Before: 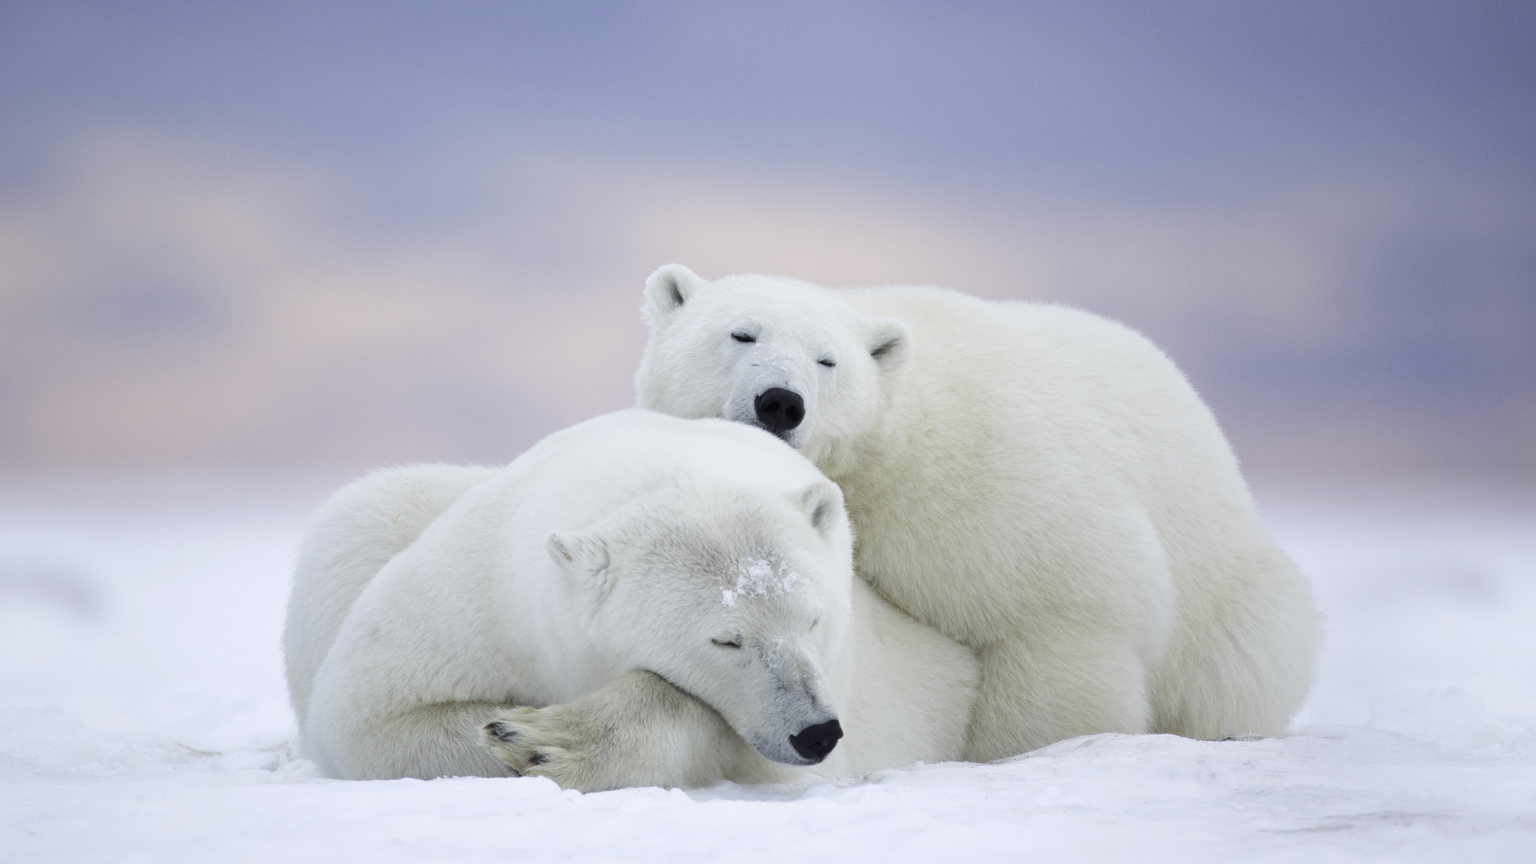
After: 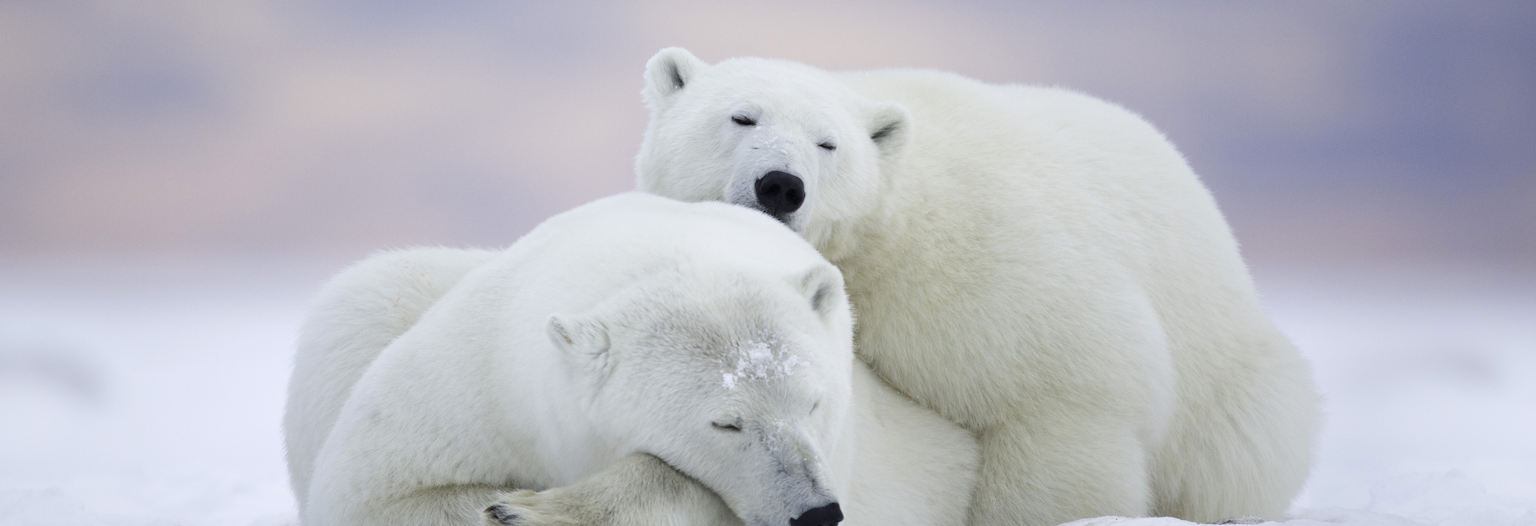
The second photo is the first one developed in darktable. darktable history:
crop and rotate: top 25.153%, bottom 13.955%
